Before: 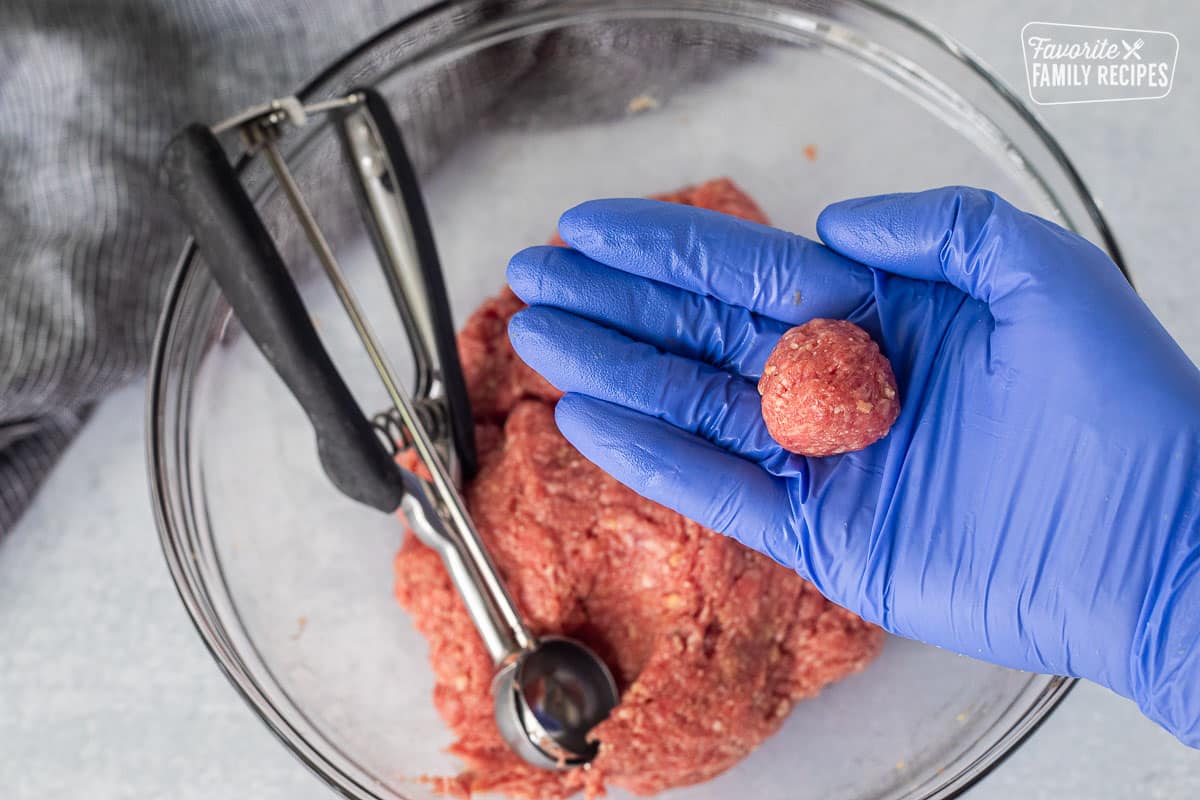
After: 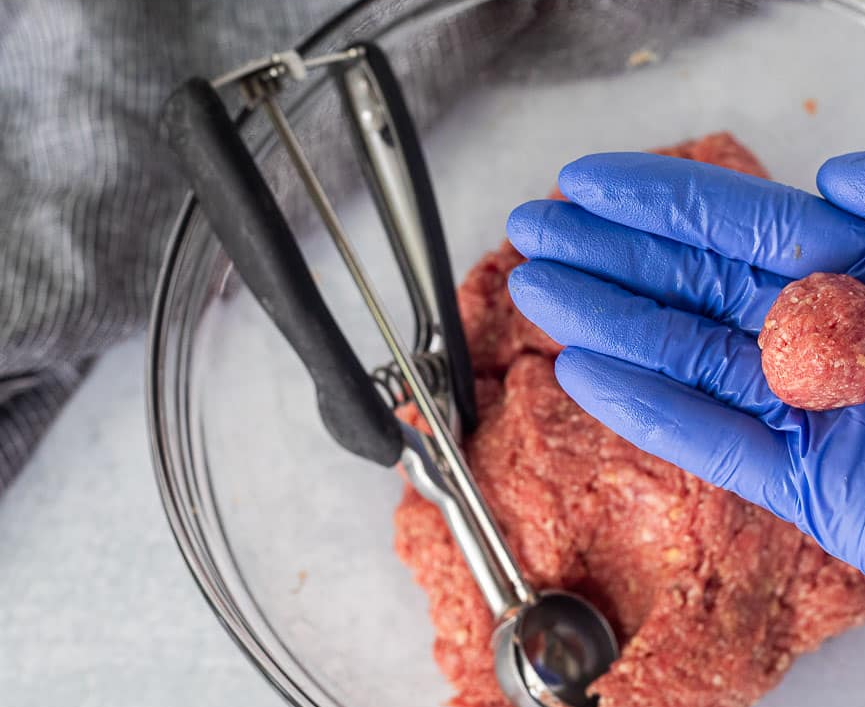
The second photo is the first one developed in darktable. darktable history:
crop: top 5.806%, right 27.855%, bottom 5.722%
